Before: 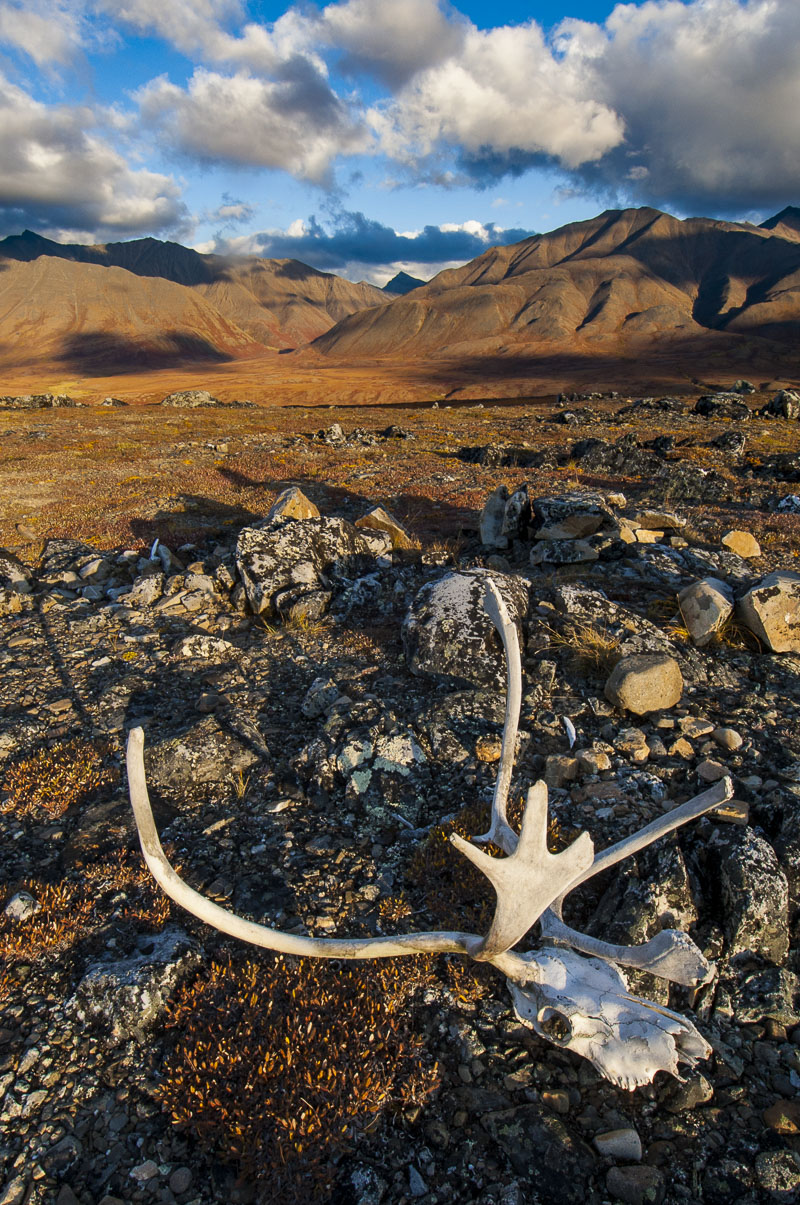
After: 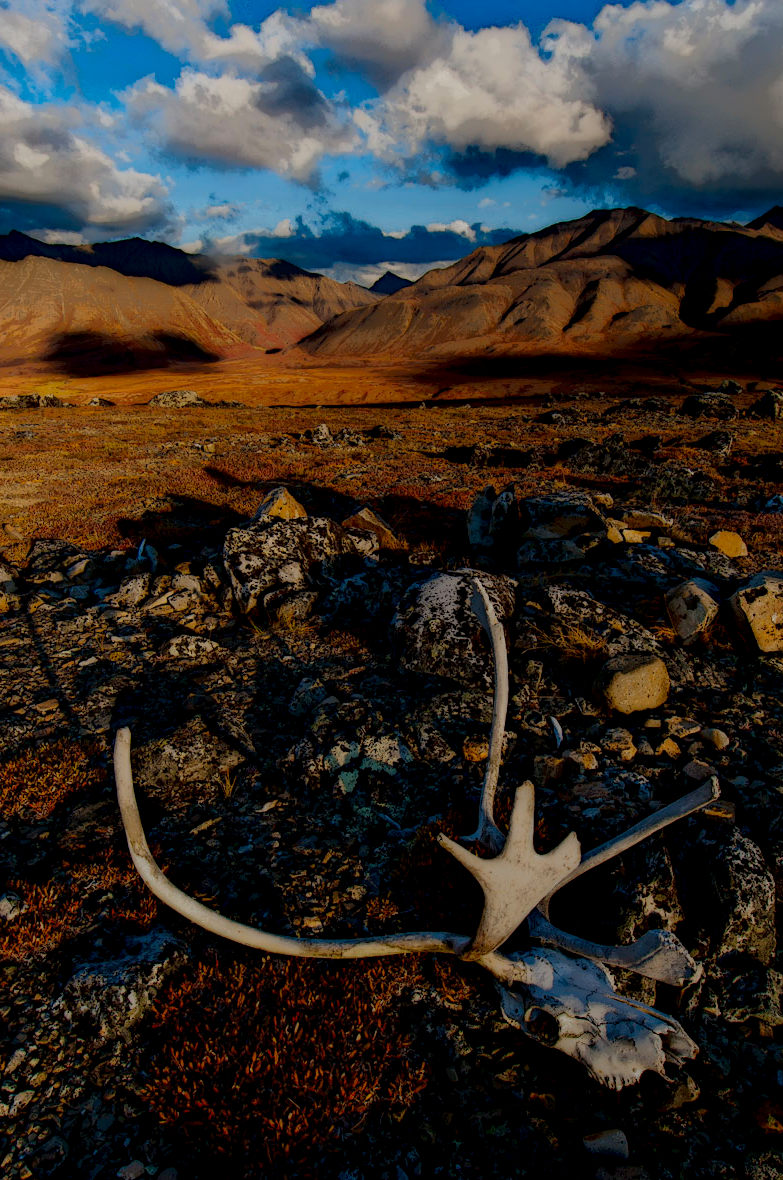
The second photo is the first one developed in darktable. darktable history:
crop: left 1.743%, right 0.268%, bottom 2.011%
local contrast: highlights 0%, shadows 198%, detail 164%, midtone range 0.001
